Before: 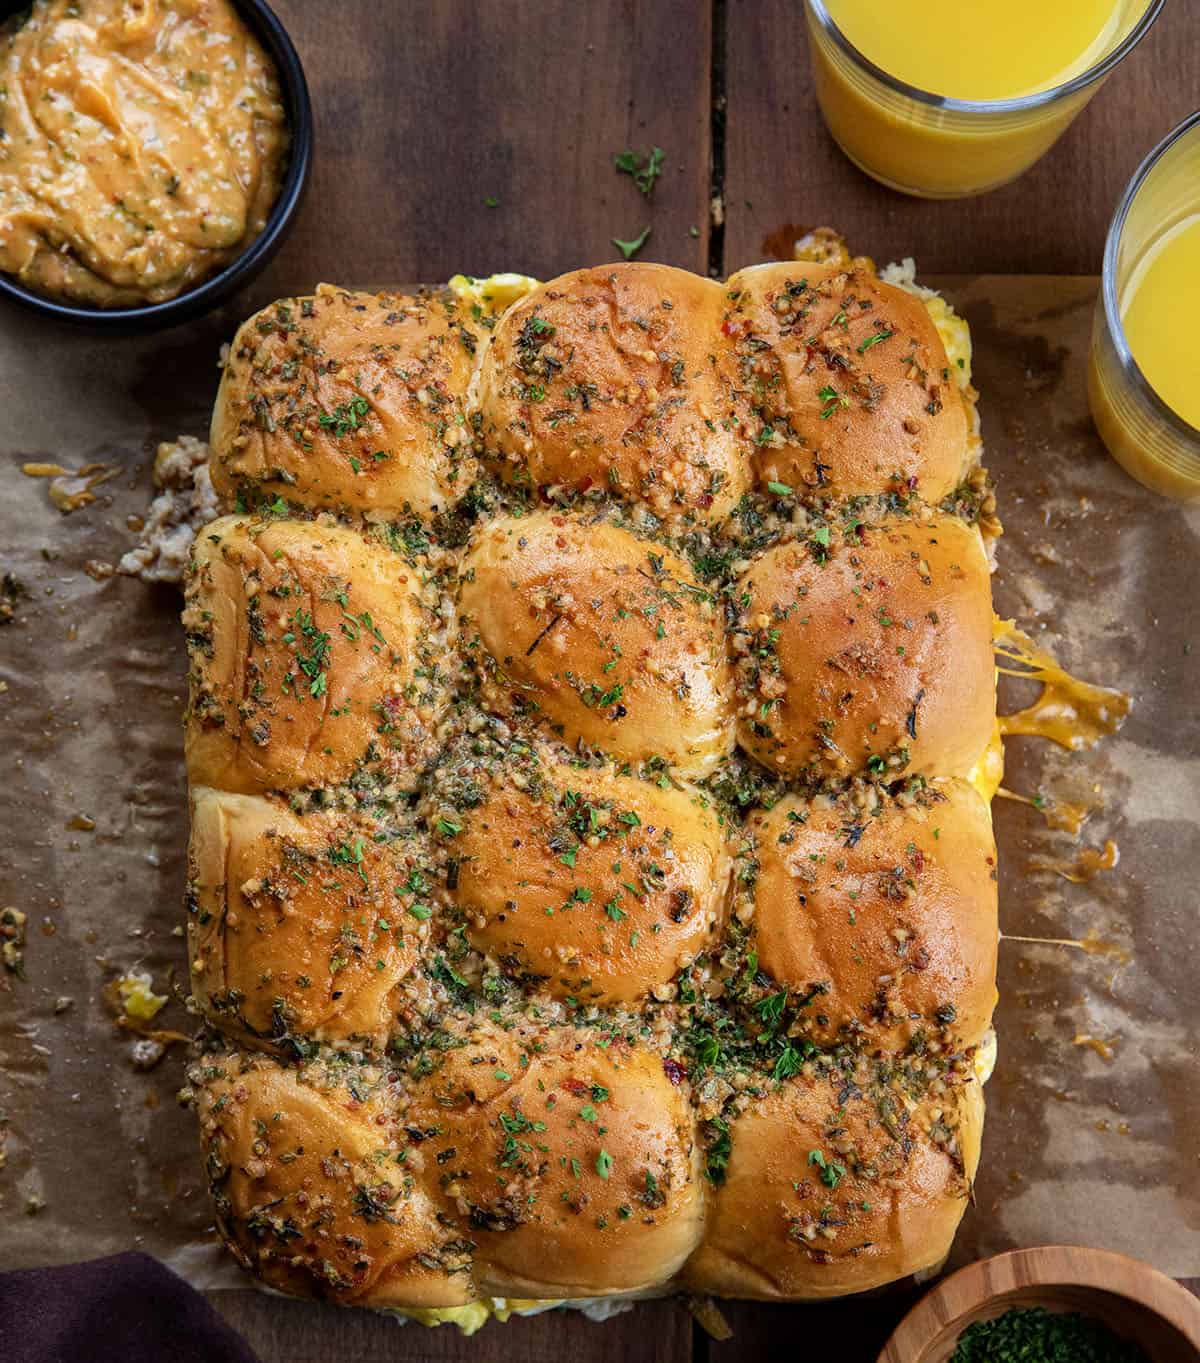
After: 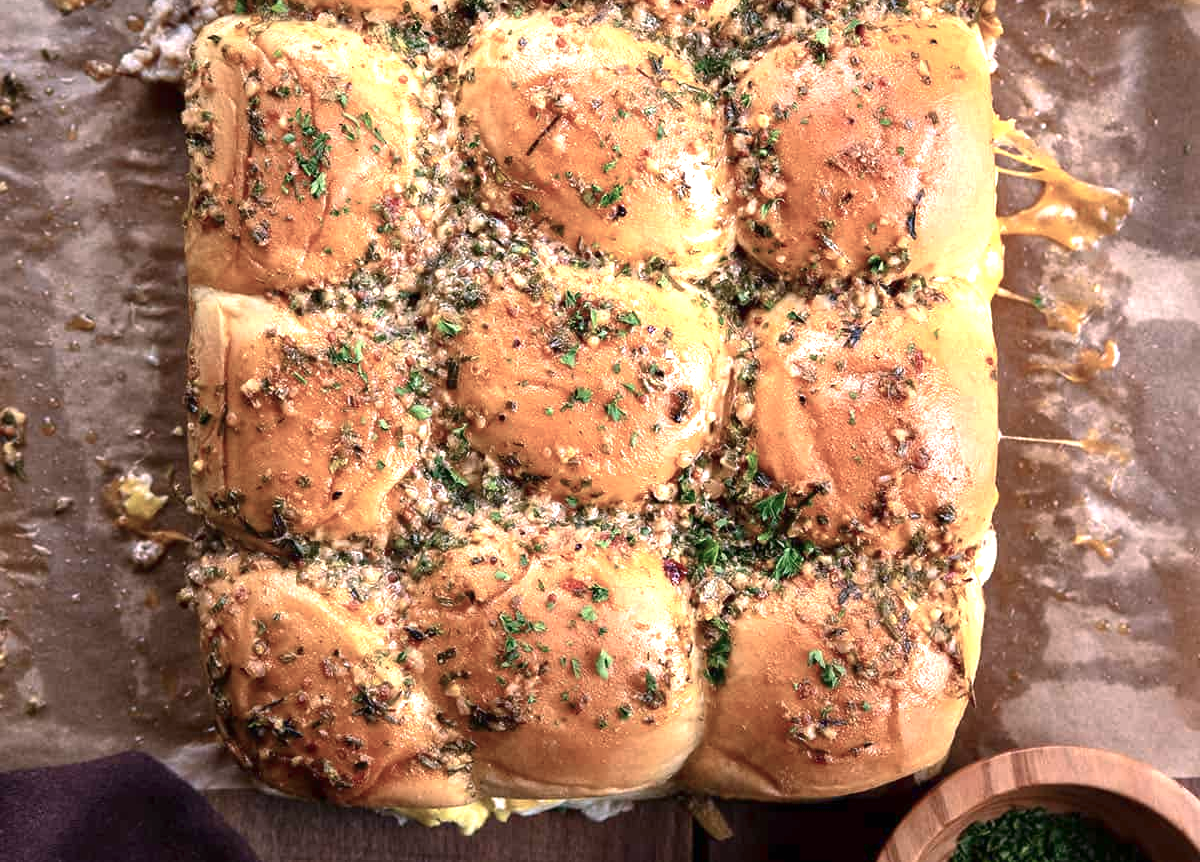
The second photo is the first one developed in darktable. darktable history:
color balance rgb: perceptual saturation grading › global saturation -28.8%, perceptual saturation grading › highlights -20.293%, perceptual saturation grading › mid-tones -23.278%, perceptual saturation grading › shadows -22.839%, perceptual brilliance grading › global brilliance 29.389%, global vibrance 14.516%
color calibration: output R [1.063, -0.012, -0.003, 0], output B [-0.079, 0.047, 1, 0], illuminant as shot in camera, x 0.358, y 0.373, temperature 4628.91 K
crop and rotate: top 36.708%
